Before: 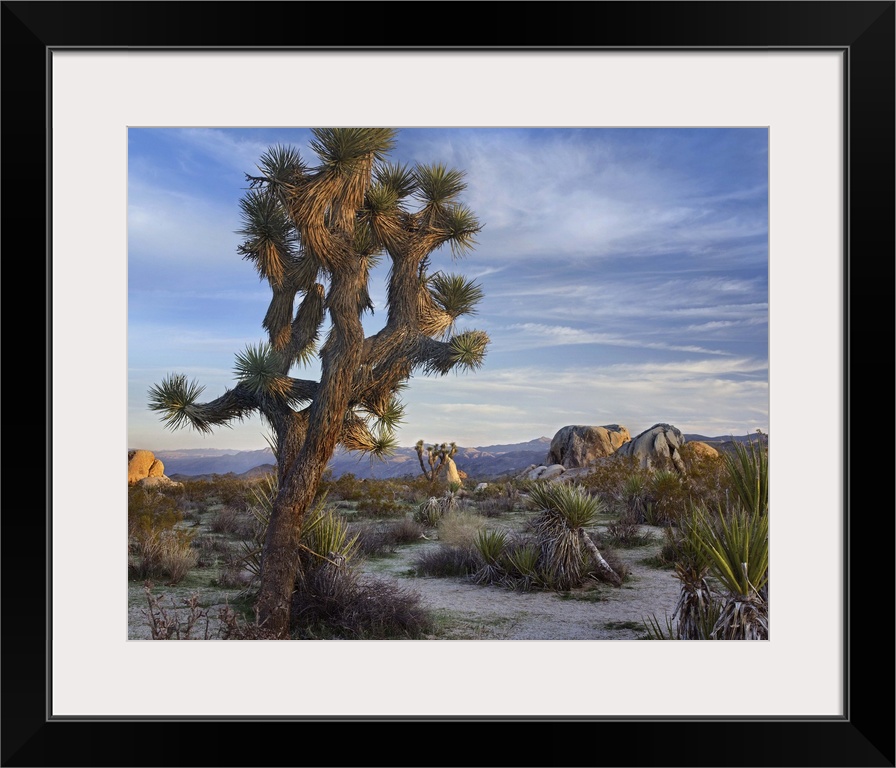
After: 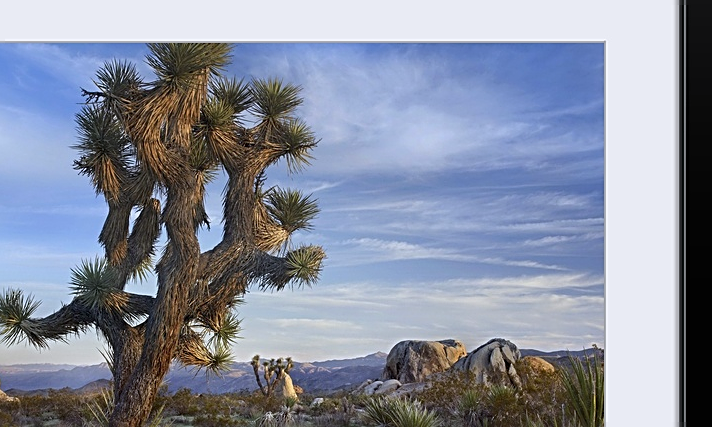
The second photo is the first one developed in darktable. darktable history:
crop: left 18.38%, top 11.092%, right 2.134%, bottom 33.217%
sharpen: on, module defaults
white balance: red 0.974, blue 1.044
